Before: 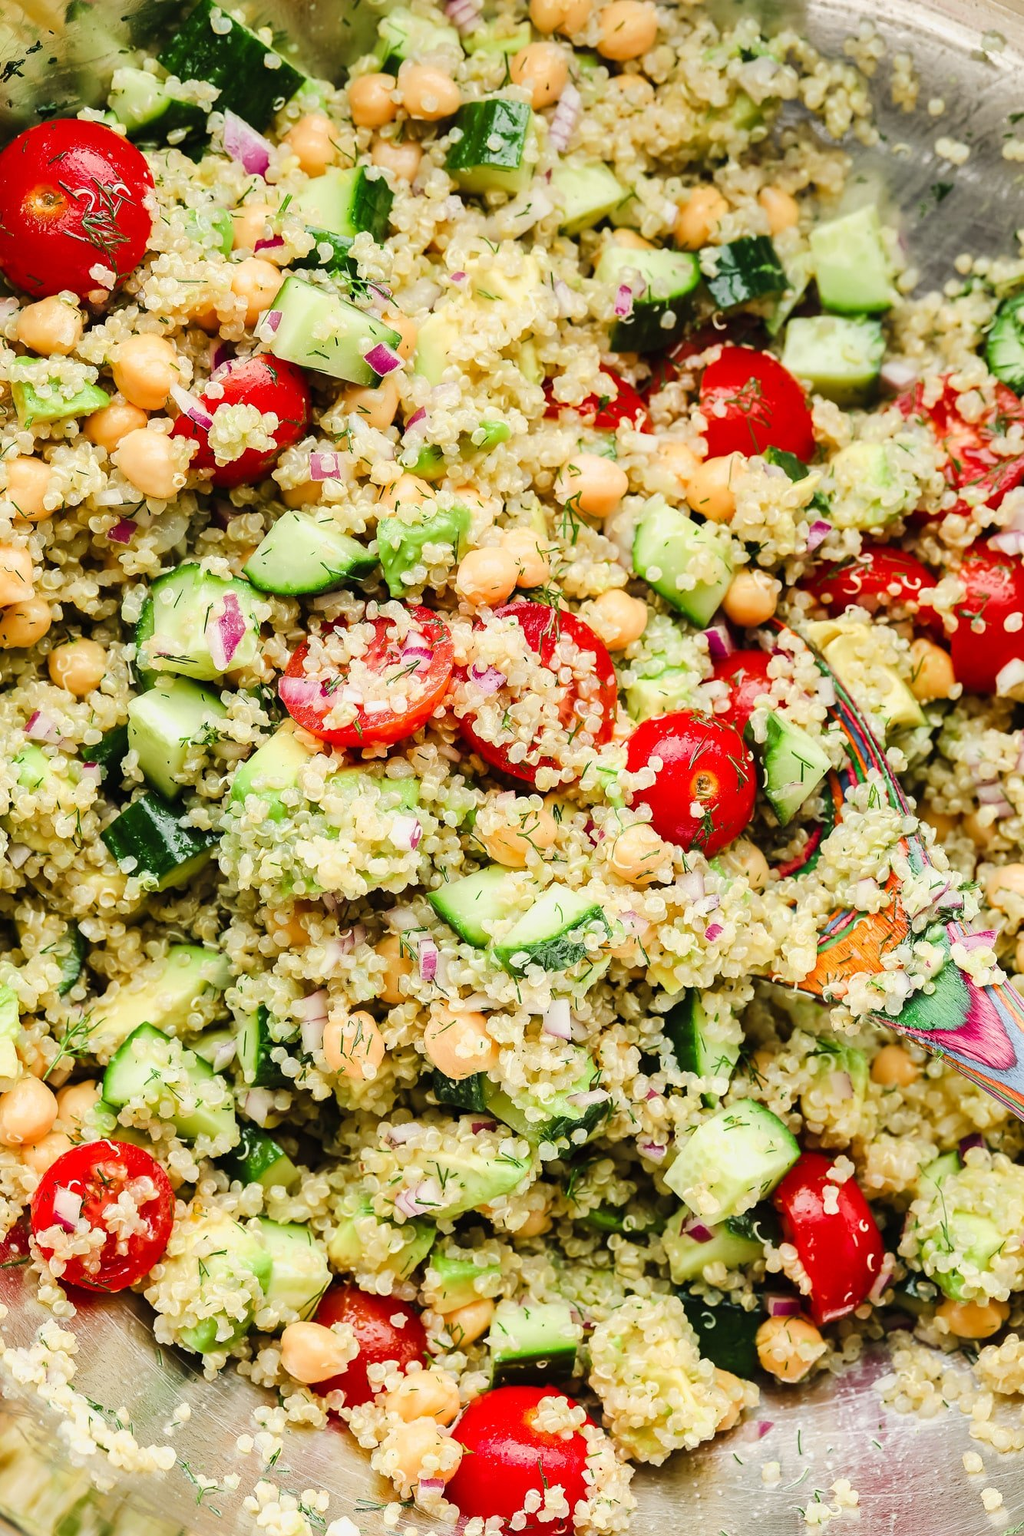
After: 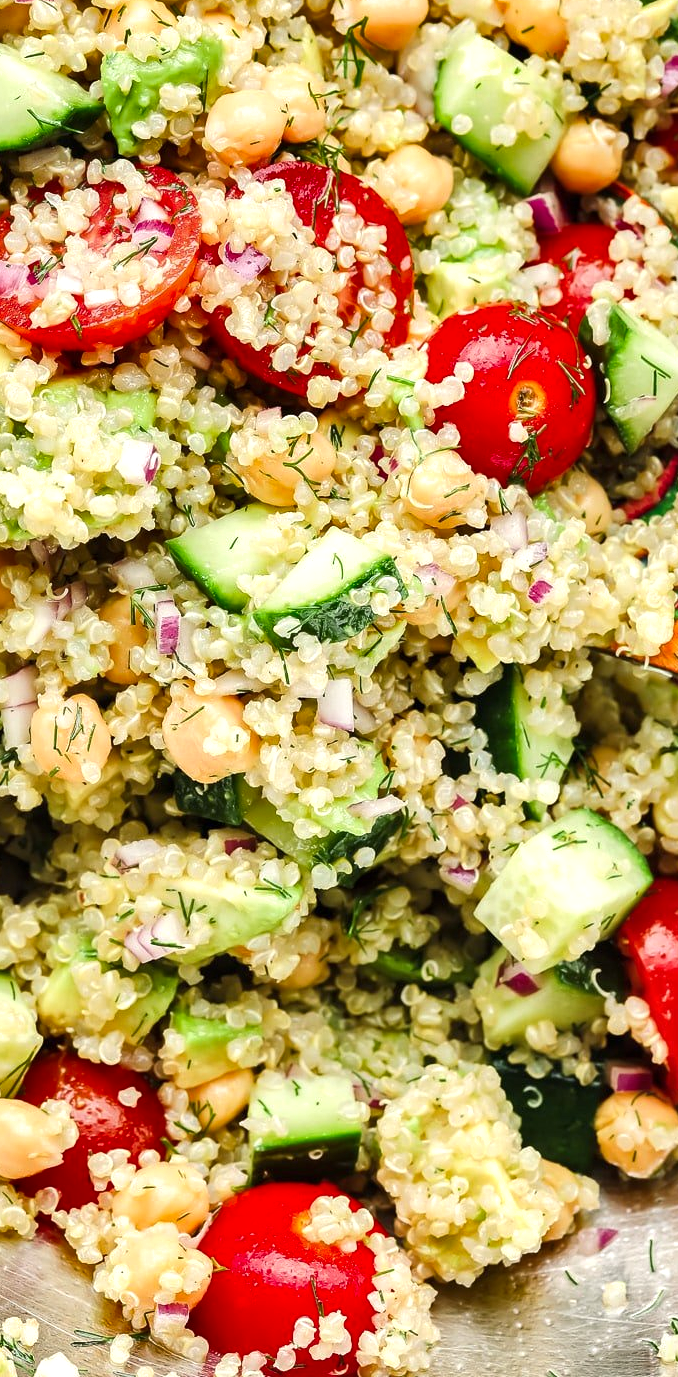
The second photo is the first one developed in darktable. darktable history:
local contrast: highlights 103%, shadows 98%, detail 120%, midtone range 0.2
exposure: exposure 0.203 EV, compensate exposure bias true, compensate highlight preservation false
shadows and highlights: low approximation 0.01, soften with gaussian
crop and rotate: left 29.296%, top 31.152%, right 19.816%
